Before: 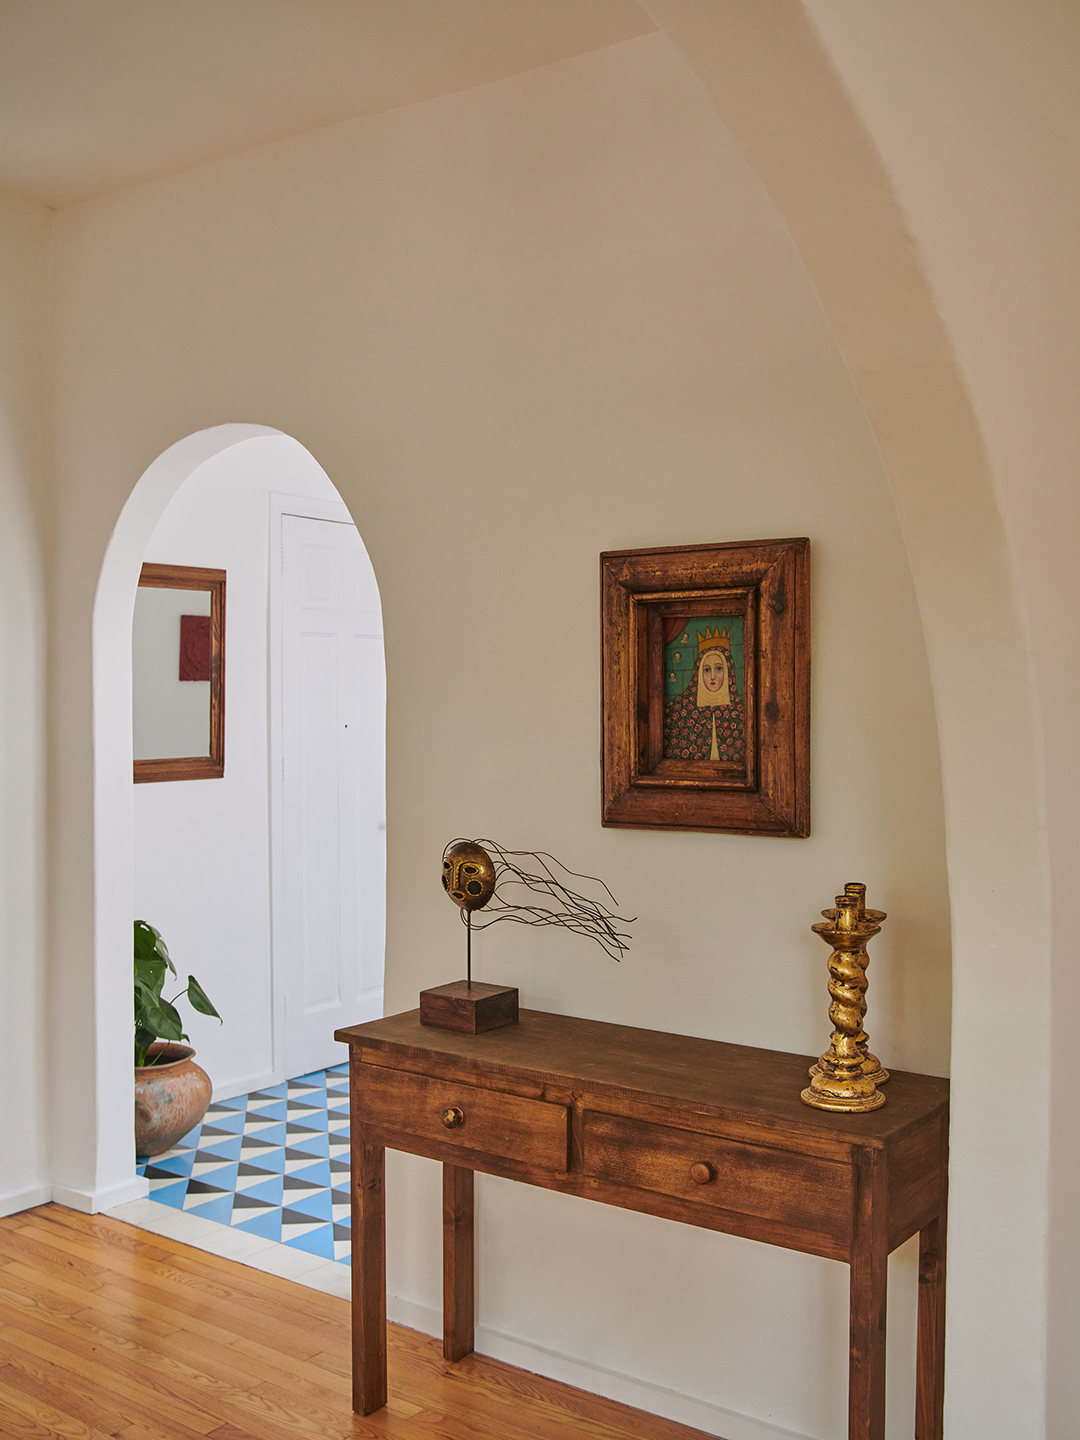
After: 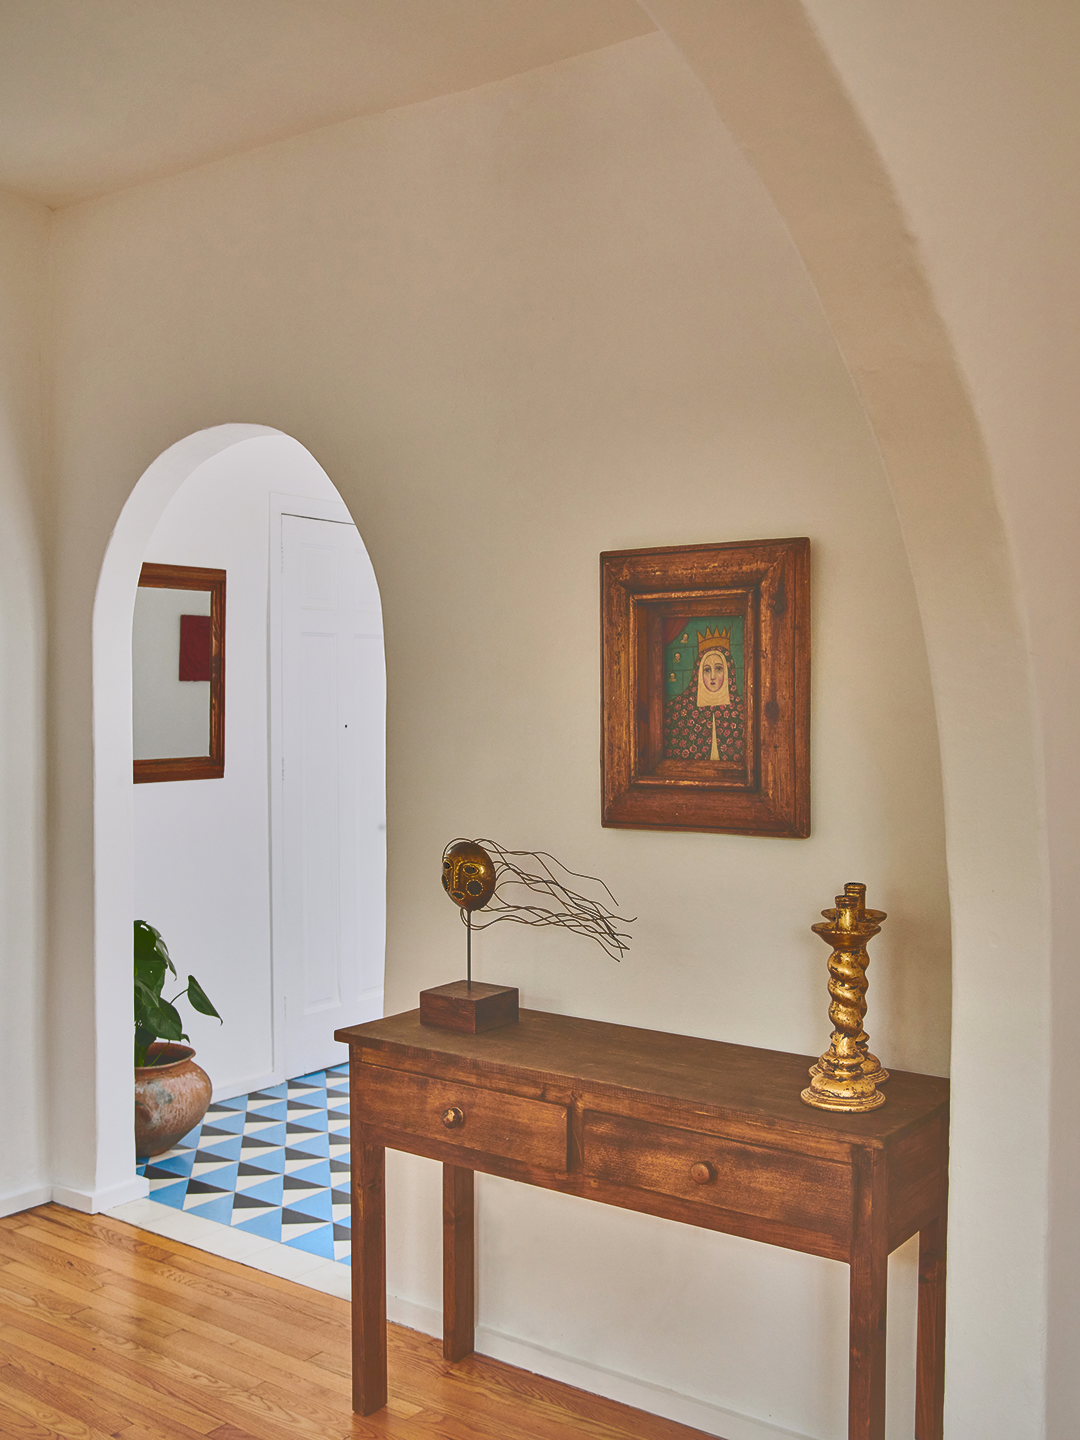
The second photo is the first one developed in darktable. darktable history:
shadows and highlights: soften with gaussian
local contrast: mode bilateral grid, contrast 25, coarseness 60, detail 151%, midtone range 0.2
tone curve: curves: ch0 [(0, 0) (0.003, 0.346) (0.011, 0.346) (0.025, 0.346) (0.044, 0.35) (0.069, 0.354) (0.1, 0.361) (0.136, 0.368) (0.177, 0.381) (0.224, 0.395) (0.277, 0.421) (0.335, 0.458) (0.399, 0.502) (0.468, 0.556) (0.543, 0.617) (0.623, 0.685) (0.709, 0.748) (0.801, 0.814) (0.898, 0.865) (1, 1)], color space Lab, independent channels
